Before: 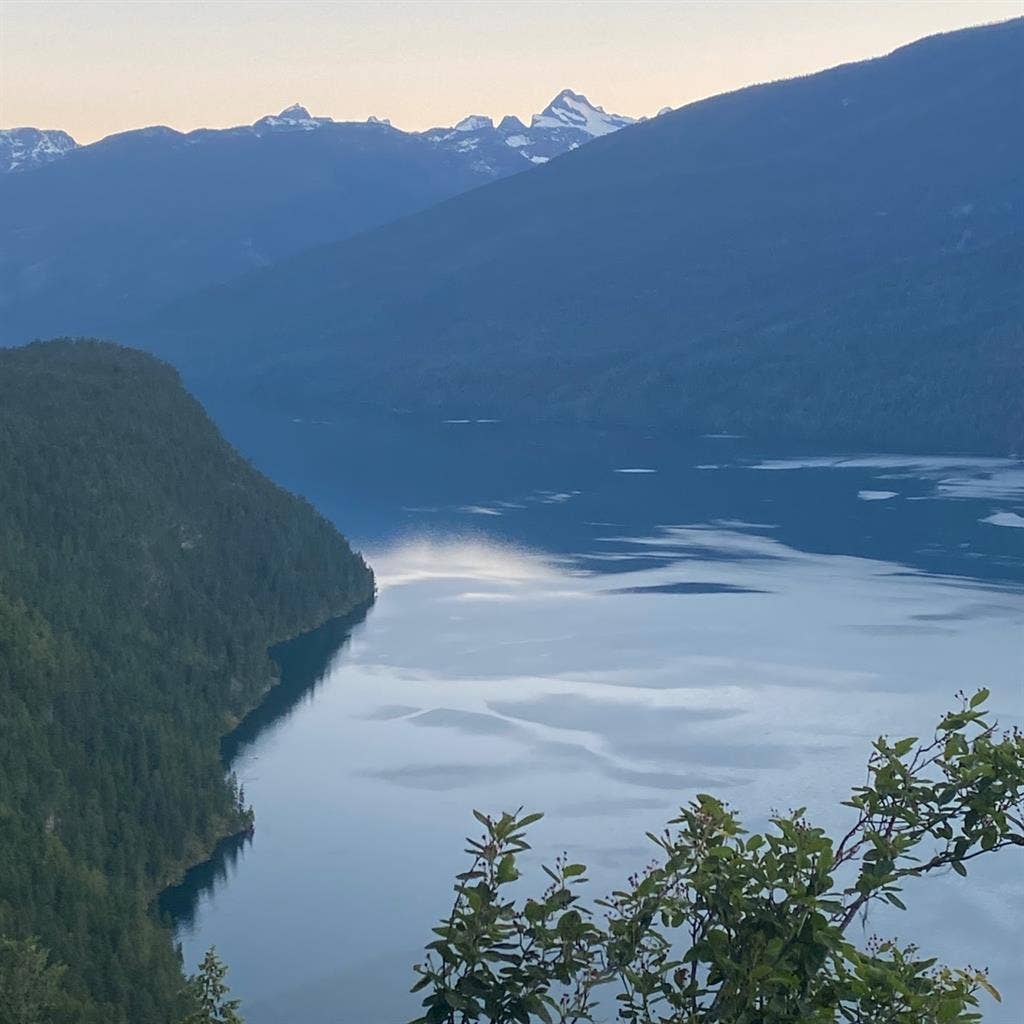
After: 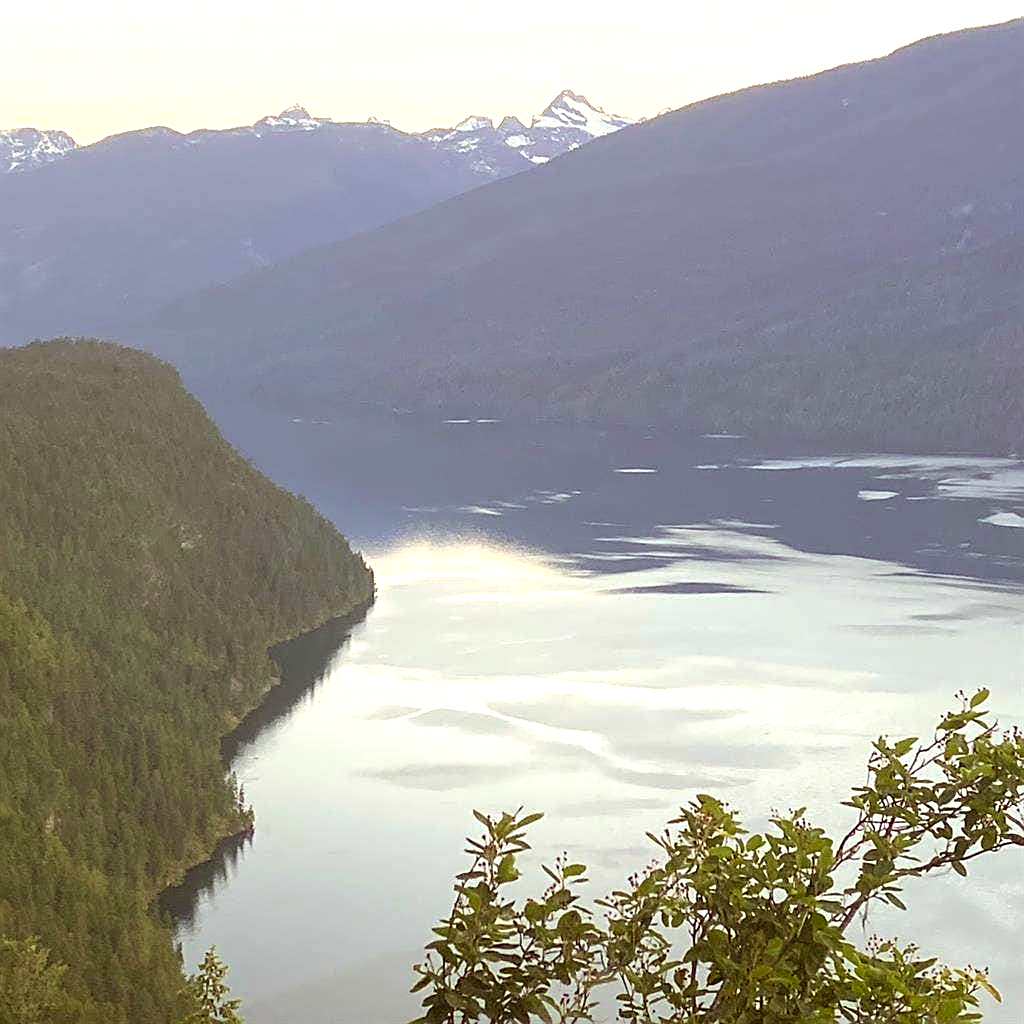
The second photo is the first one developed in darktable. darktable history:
sharpen: on, module defaults
exposure: exposure 1.061 EV, compensate highlight preservation false
tone equalizer: edges refinement/feathering 500, mask exposure compensation -1.57 EV, preserve details no
color correction: highlights a* 1.12, highlights b* 24.41, shadows a* 15.14, shadows b* 24.48
